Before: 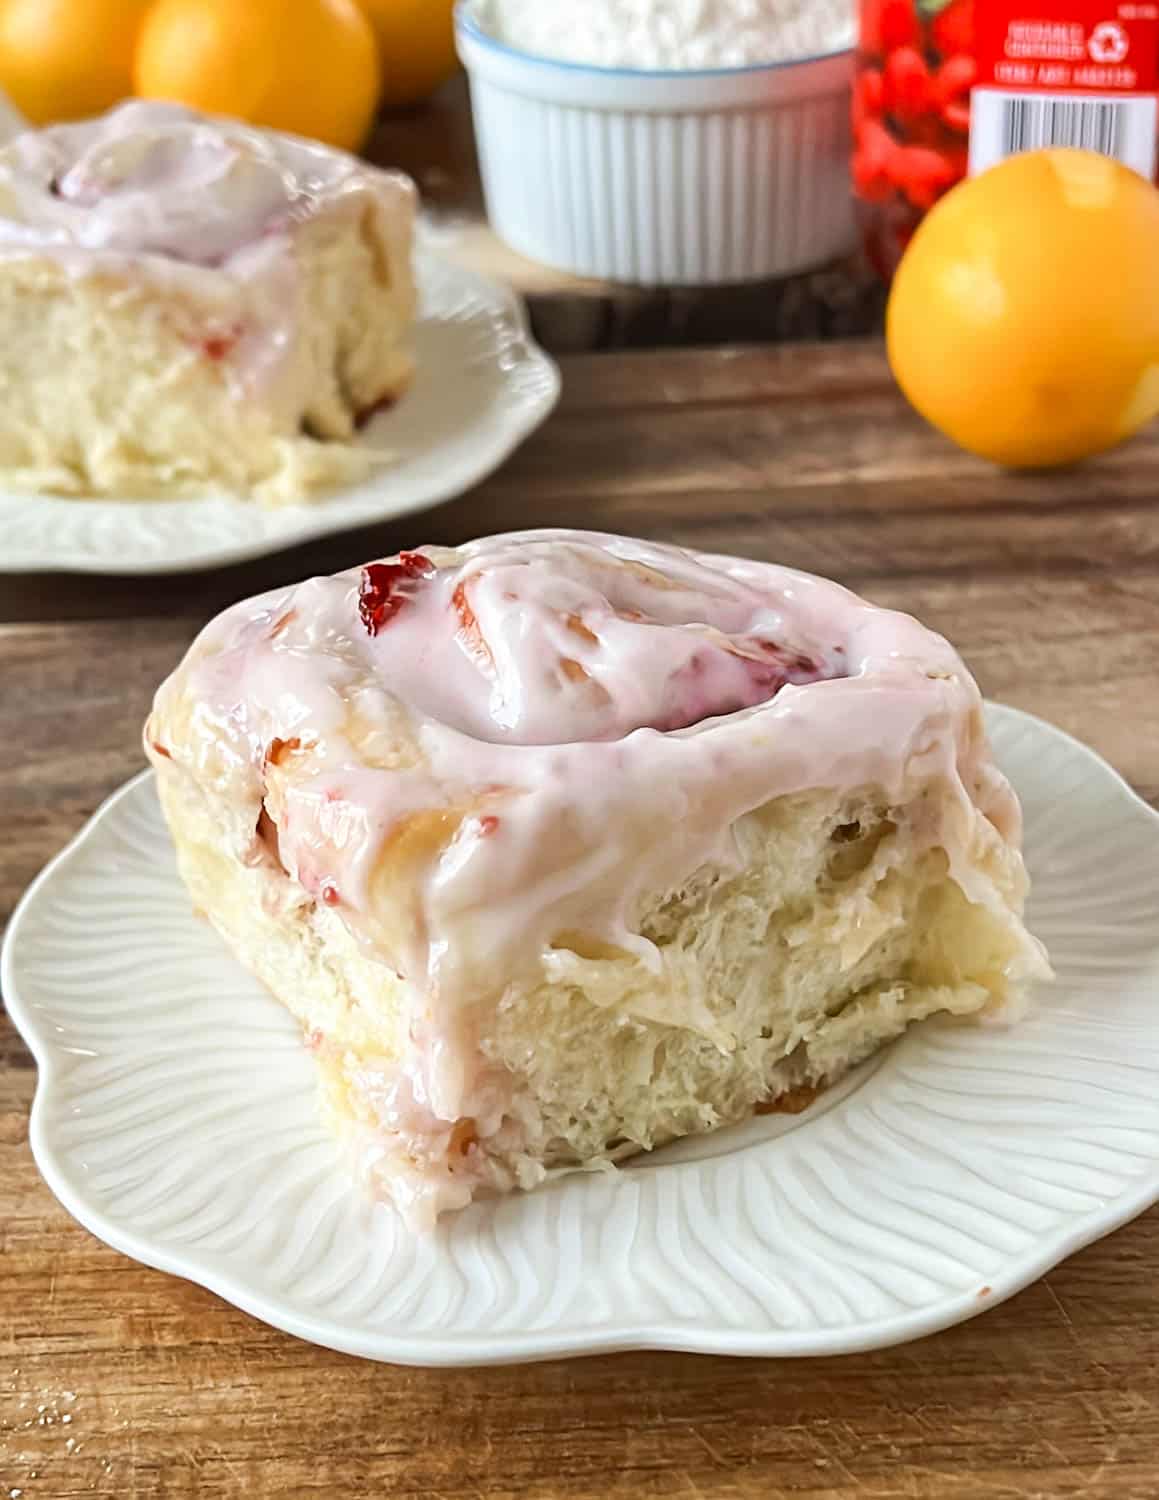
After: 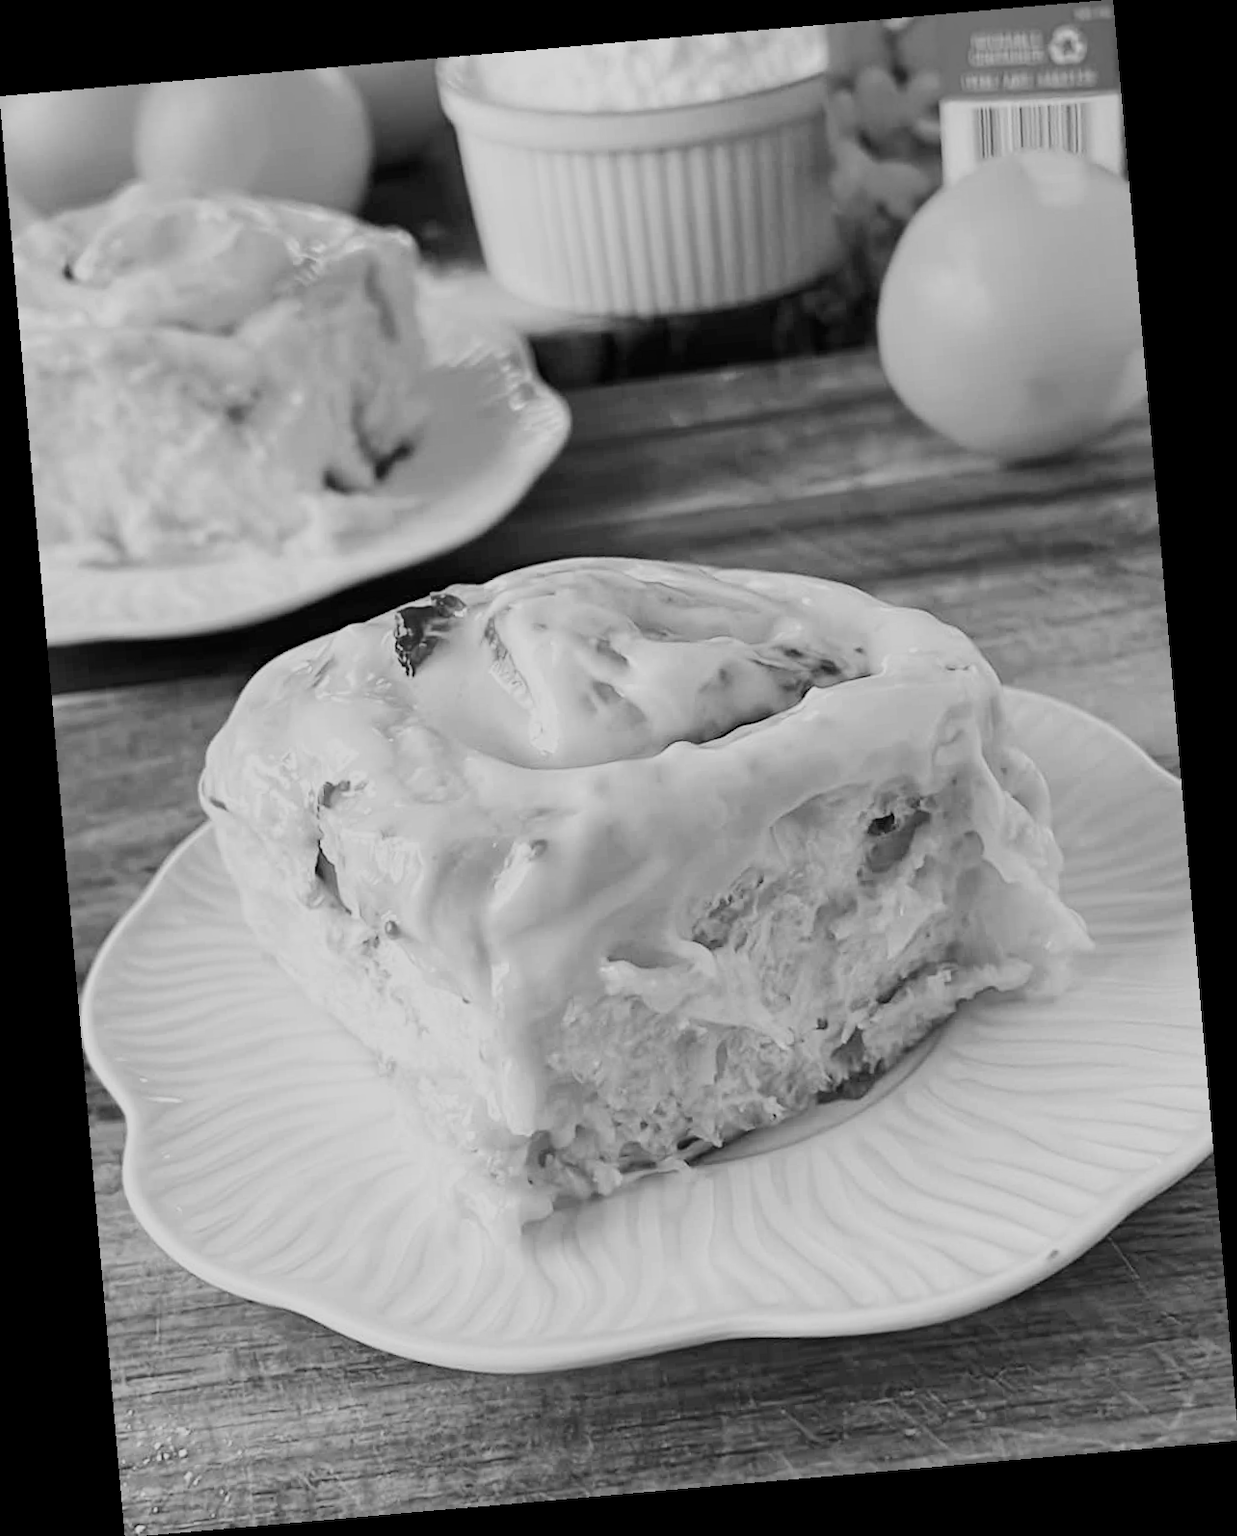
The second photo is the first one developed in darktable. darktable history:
filmic rgb: black relative exposure -7.65 EV, white relative exposure 4.56 EV, hardness 3.61
monochrome: on, module defaults
rotate and perspective: rotation -4.98°, automatic cropping off
